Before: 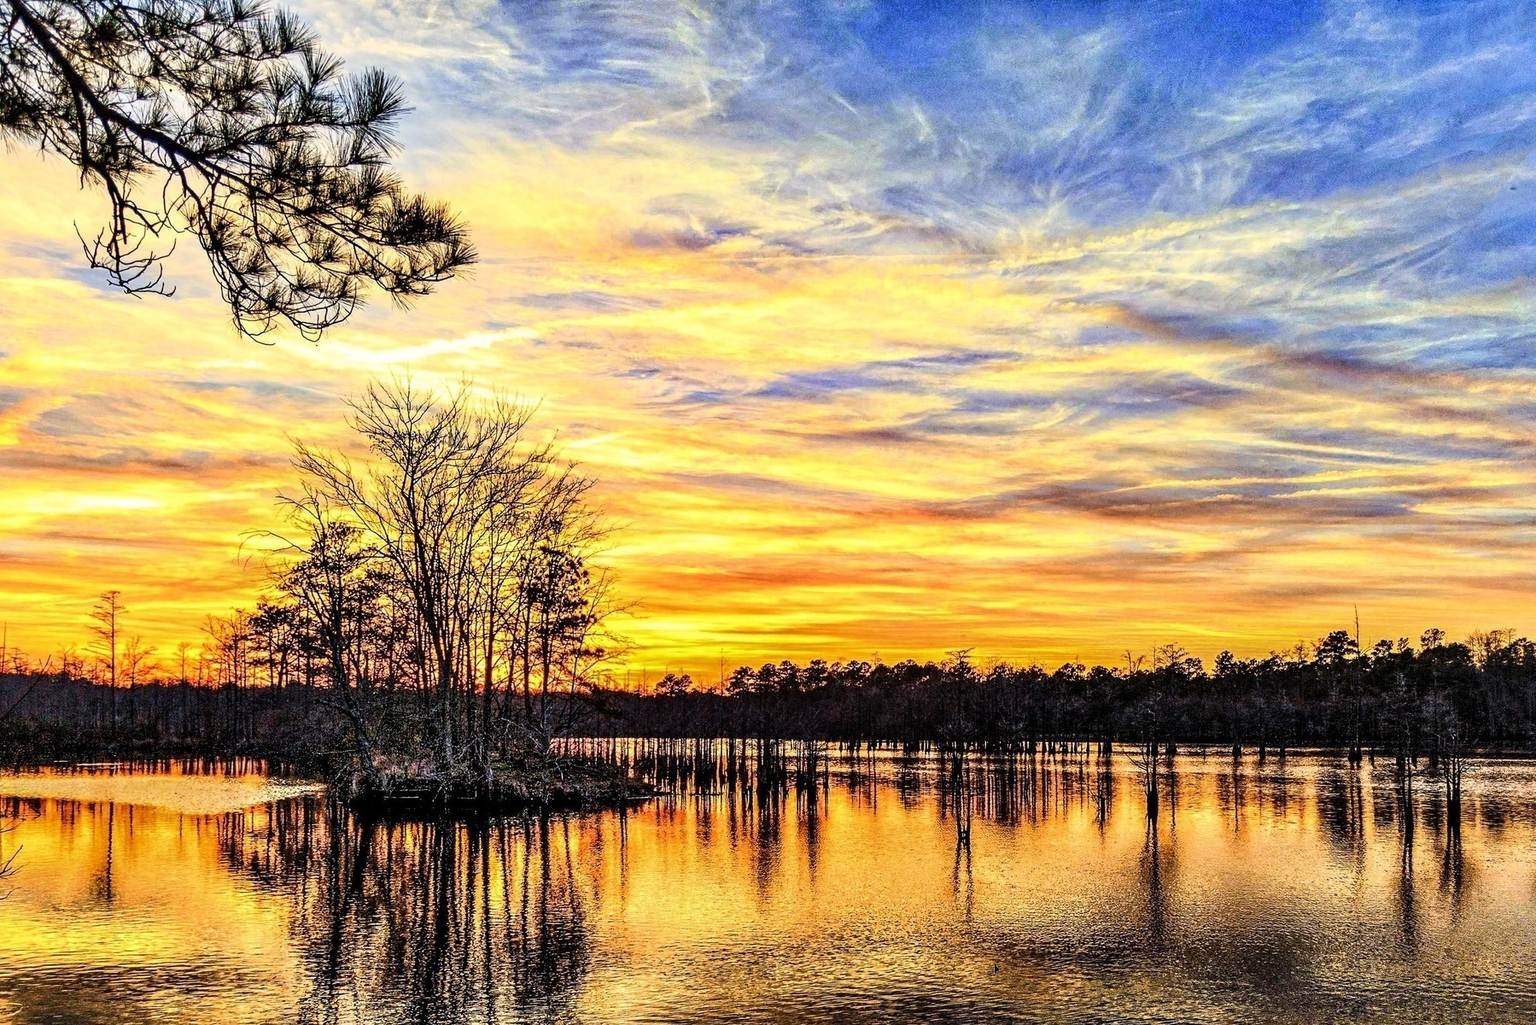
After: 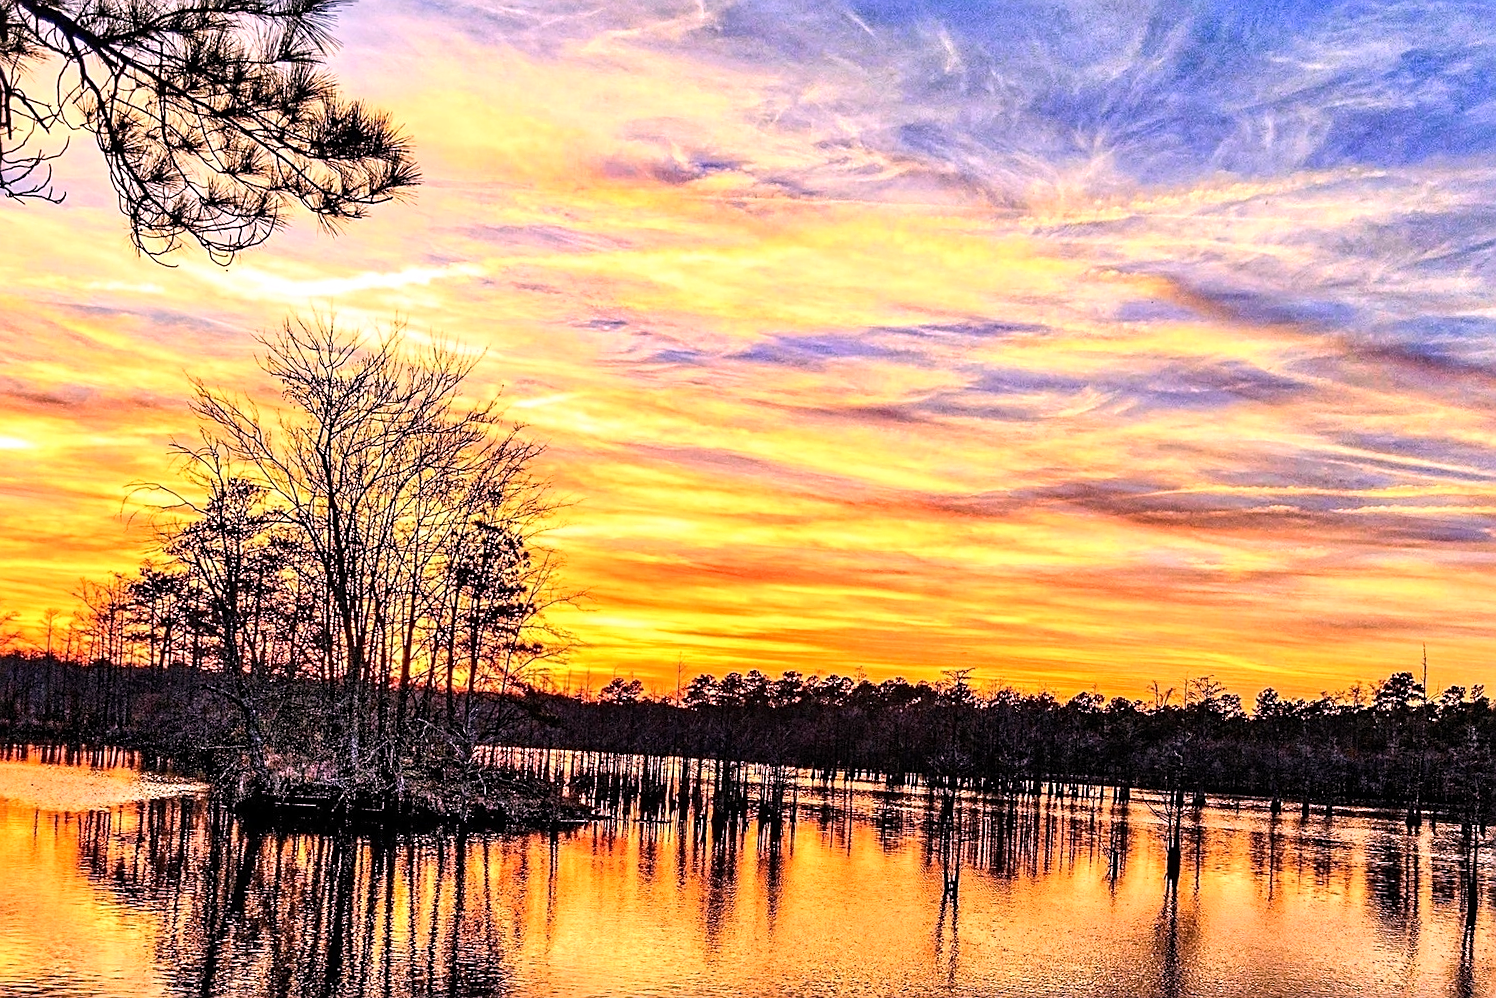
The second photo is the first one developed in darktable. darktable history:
white balance: red 1.188, blue 1.11
crop and rotate: angle -3.27°, left 5.211%, top 5.211%, right 4.607%, bottom 4.607%
sharpen: on, module defaults
